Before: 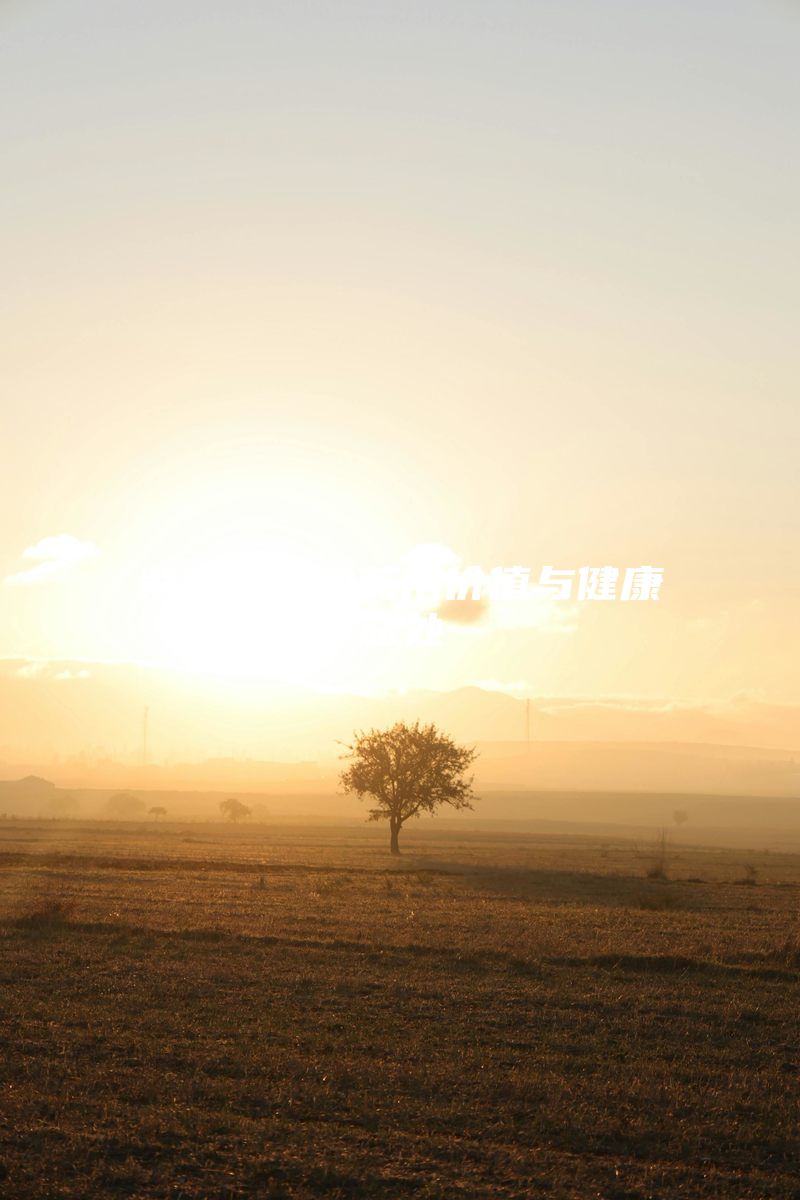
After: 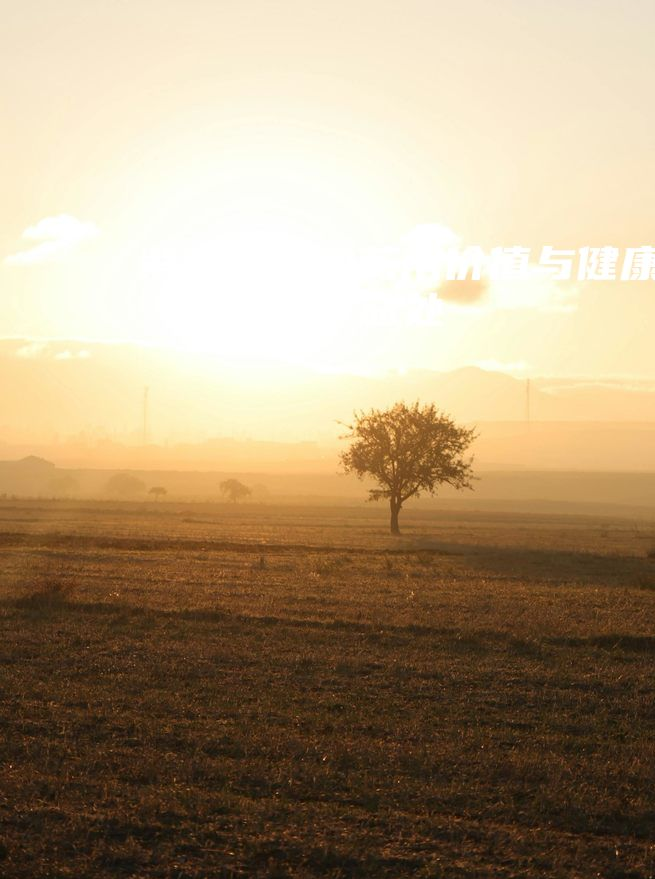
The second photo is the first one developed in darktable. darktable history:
crop: top 26.717%, right 18.033%
